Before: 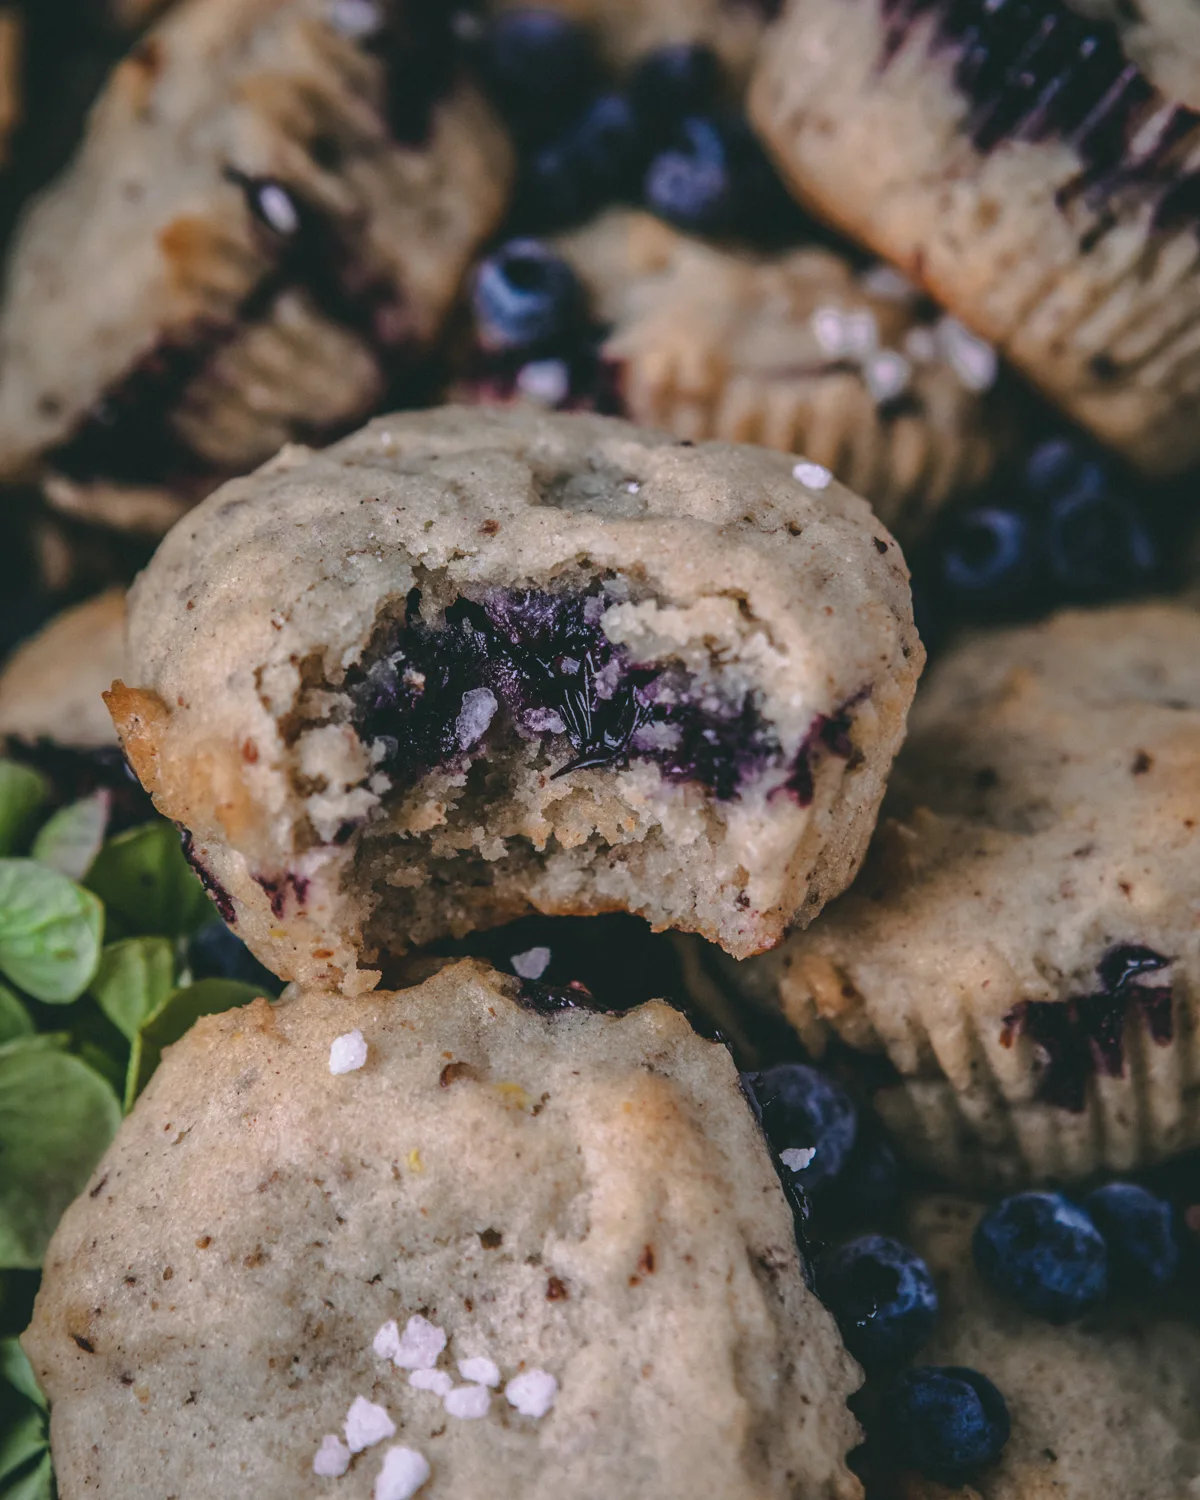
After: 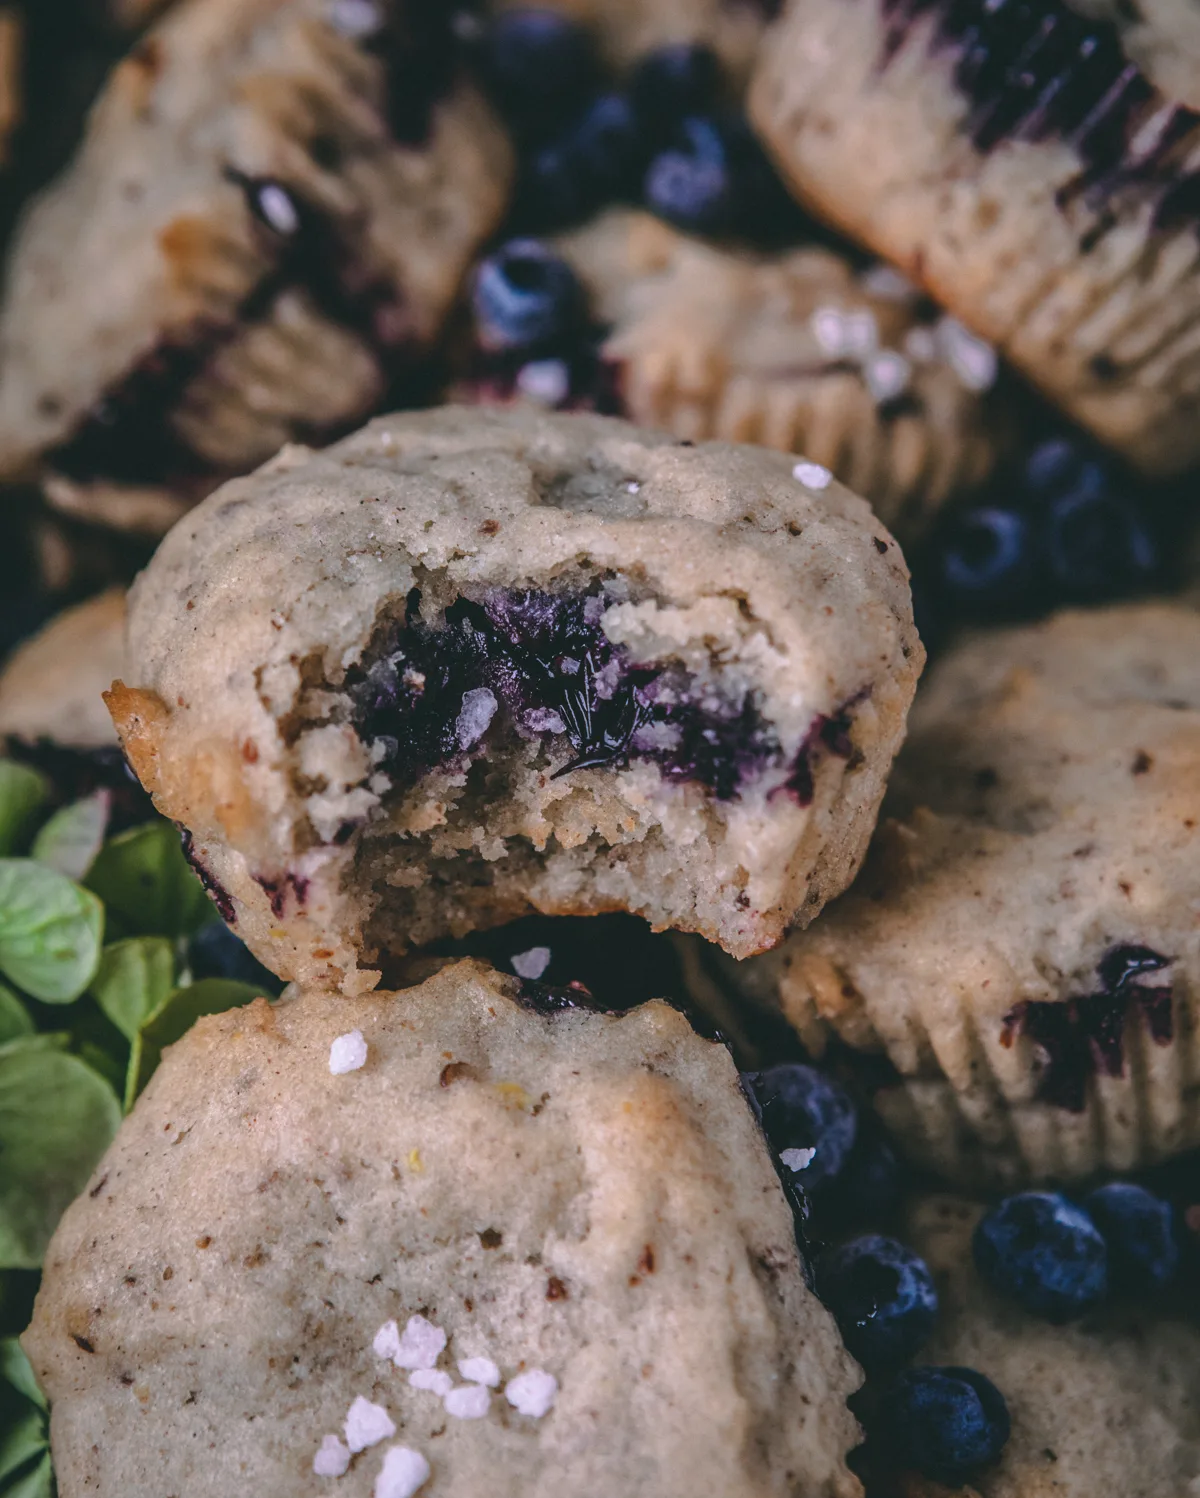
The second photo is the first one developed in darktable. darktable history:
white balance: red 1.009, blue 1.027
crop: bottom 0.071%
